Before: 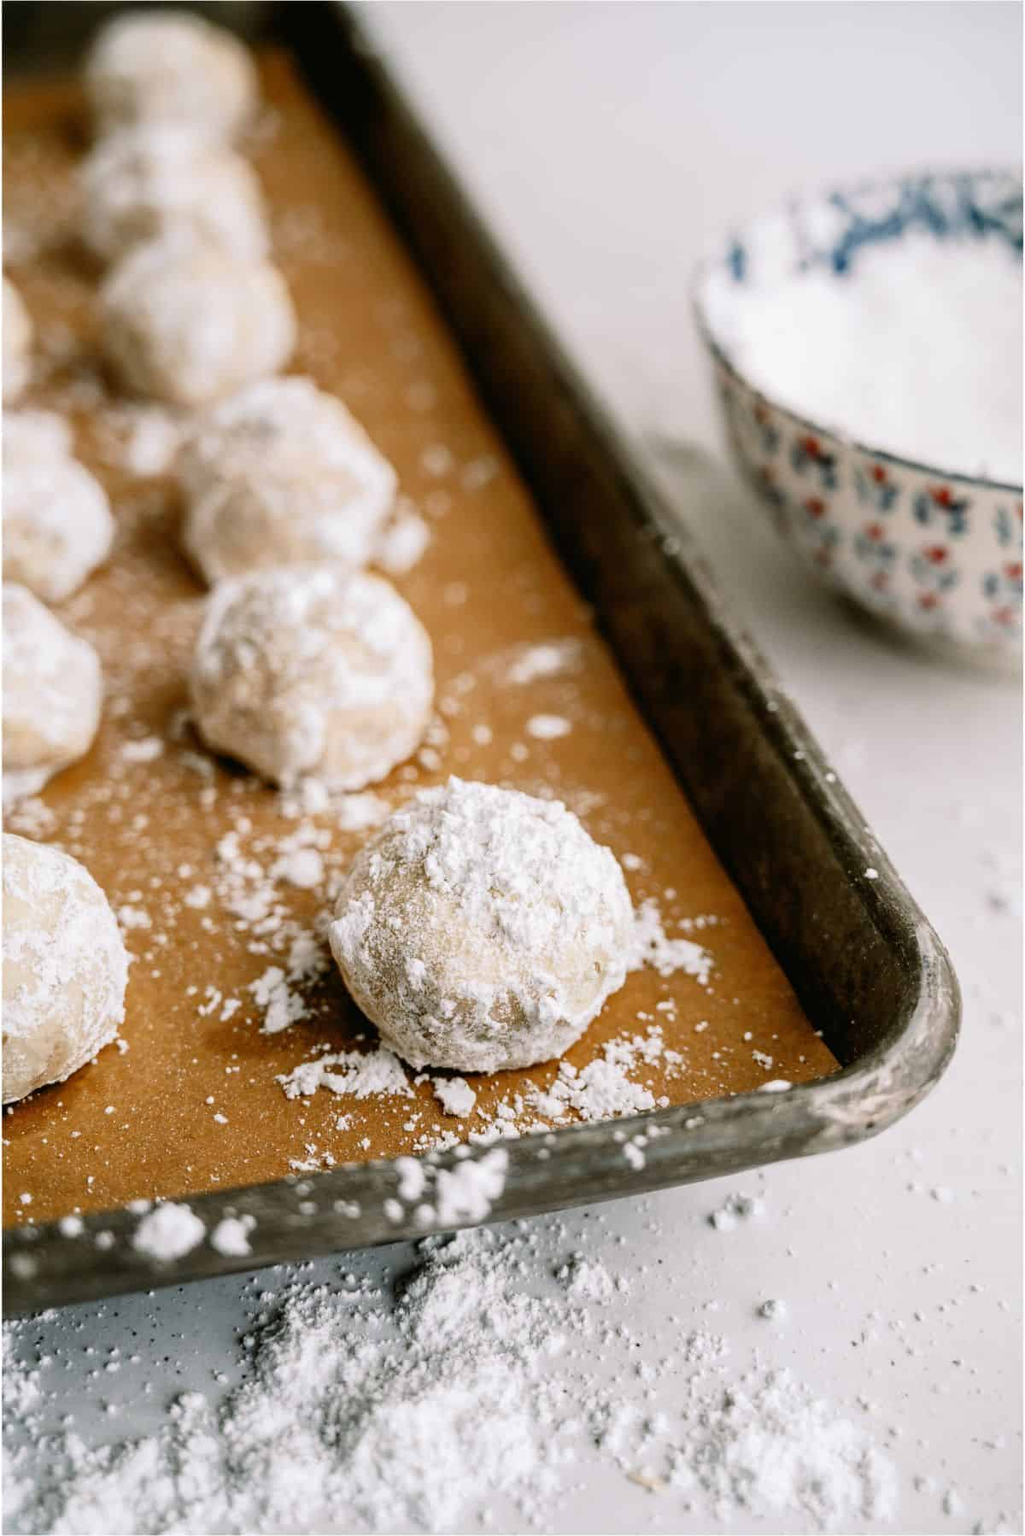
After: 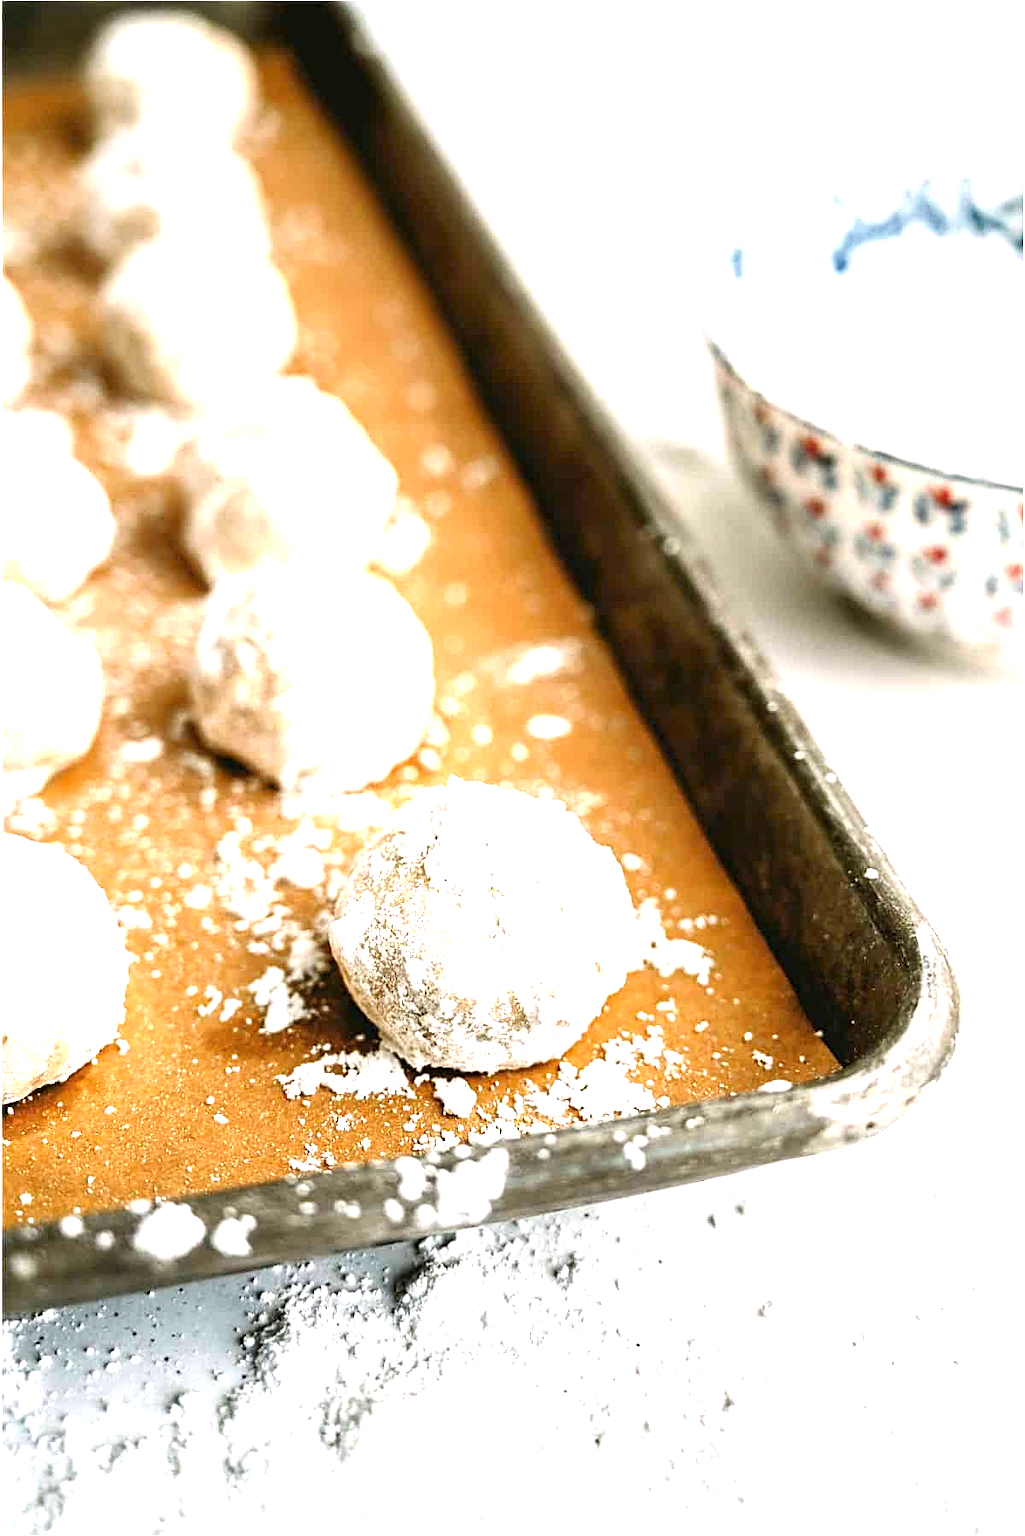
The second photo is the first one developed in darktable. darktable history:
exposure: black level correction 0, exposure 1.464 EV, compensate highlight preservation false
sharpen: on, module defaults
